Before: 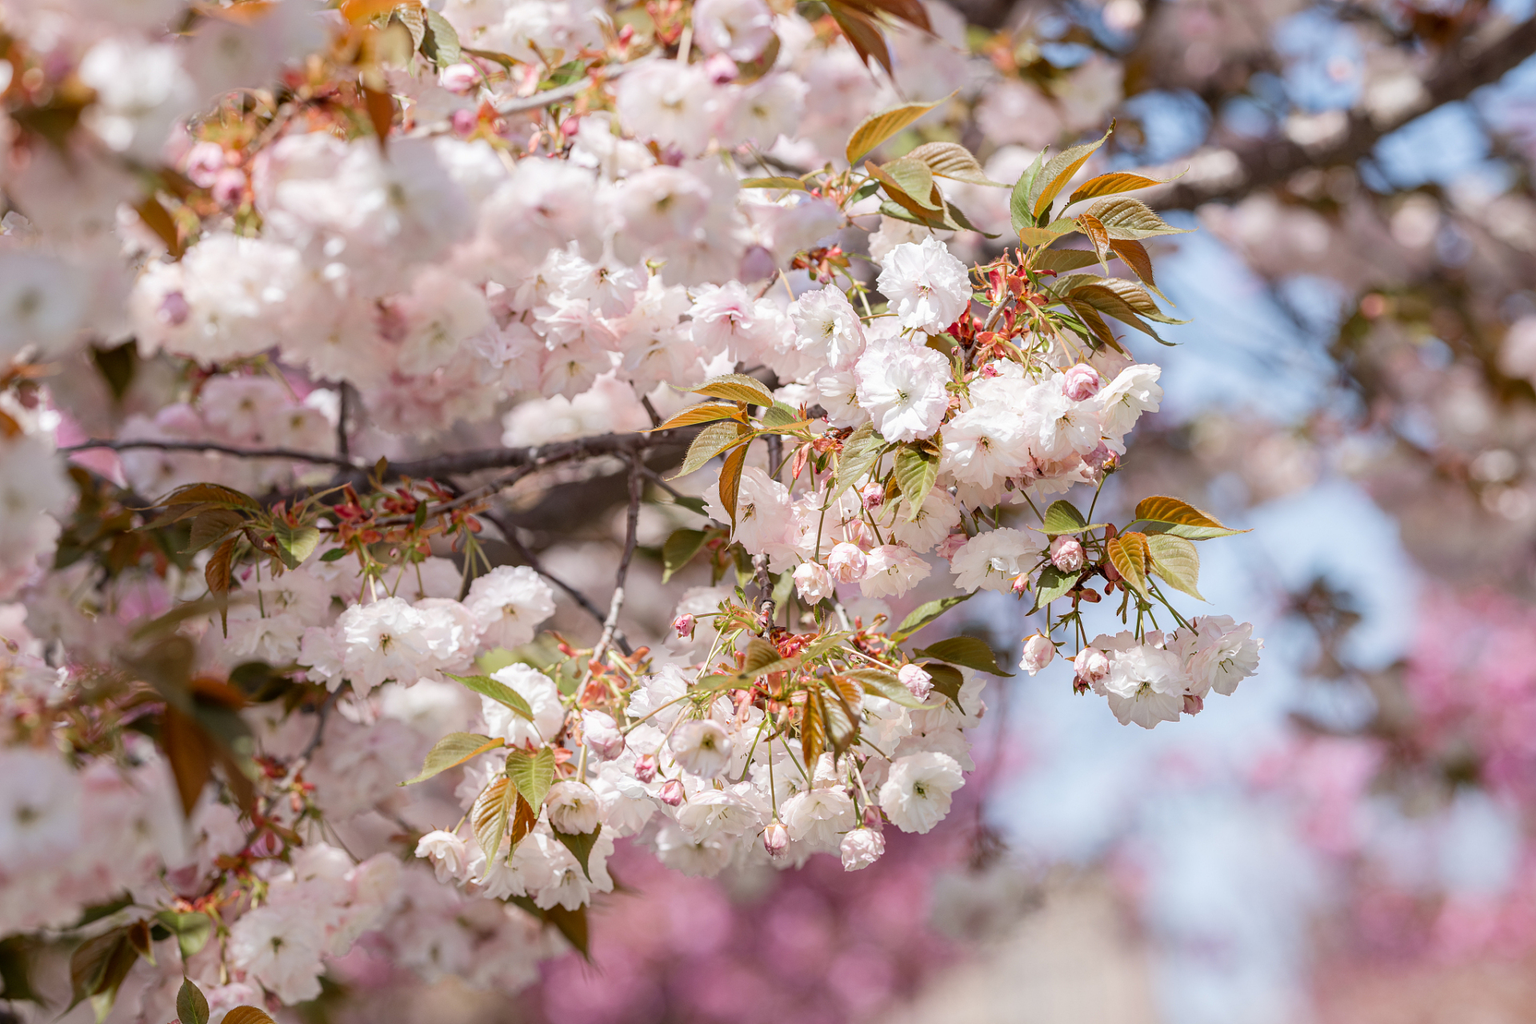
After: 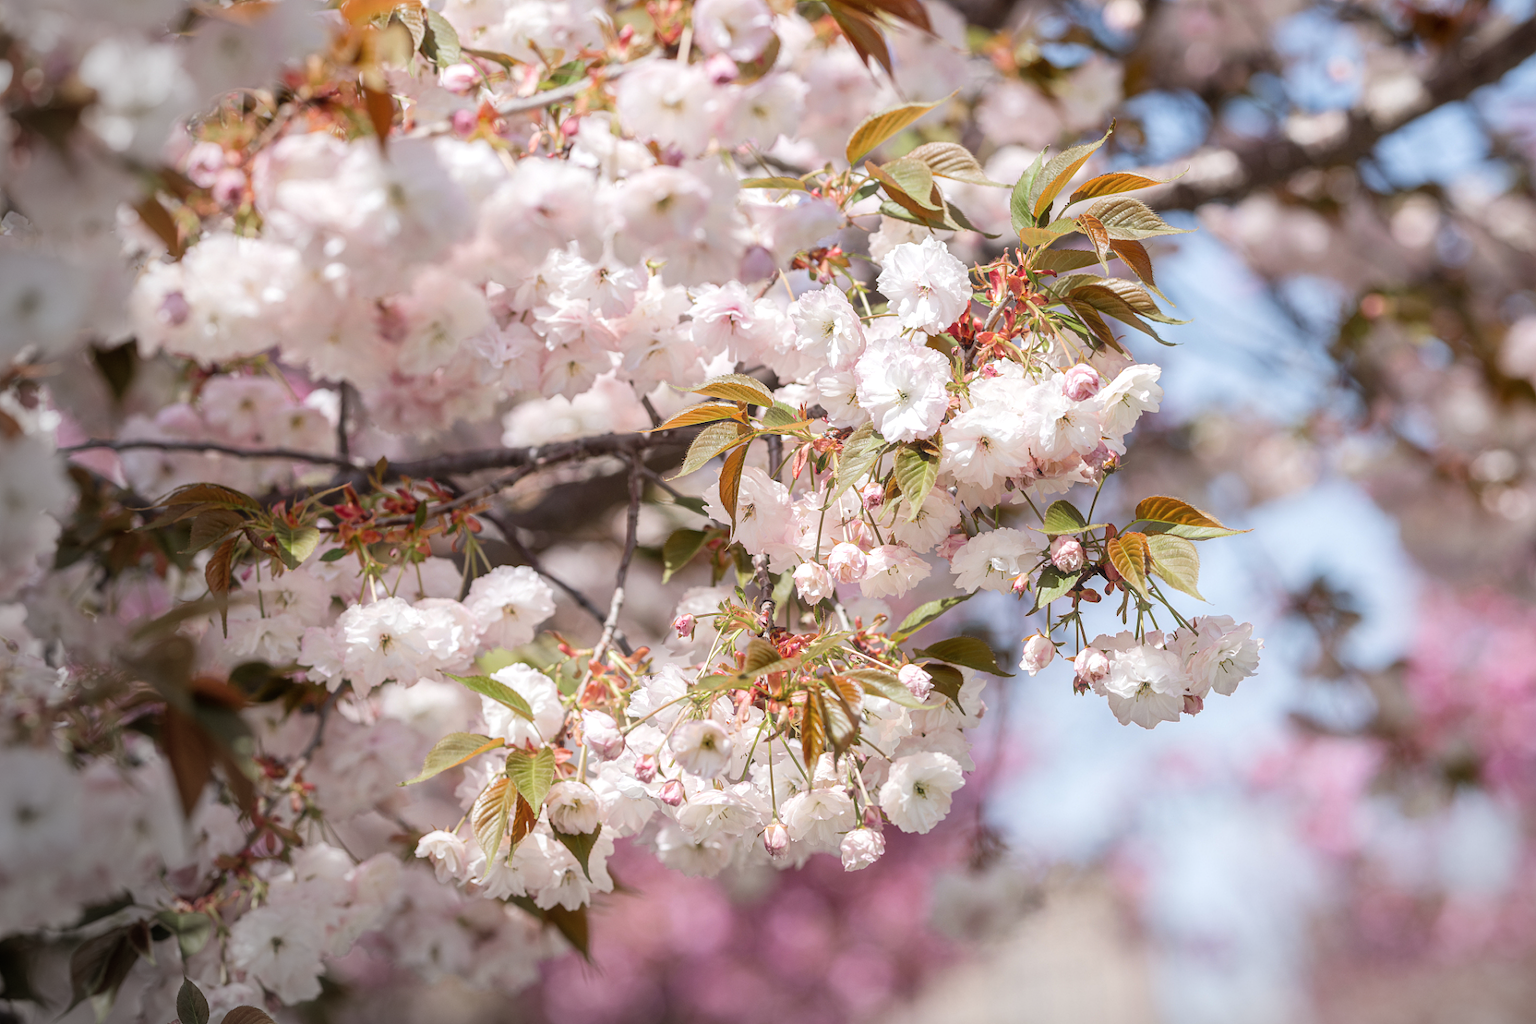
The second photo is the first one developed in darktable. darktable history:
color balance rgb: perceptual saturation grading › global saturation 0.158%, contrast 4.634%
vignetting: fall-off start 89.45%, fall-off radius 44.02%, center (0.218, -0.234), width/height ratio 1.163
haze removal: strength -0.082, distance 0.365, compatibility mode true, adaptive false
